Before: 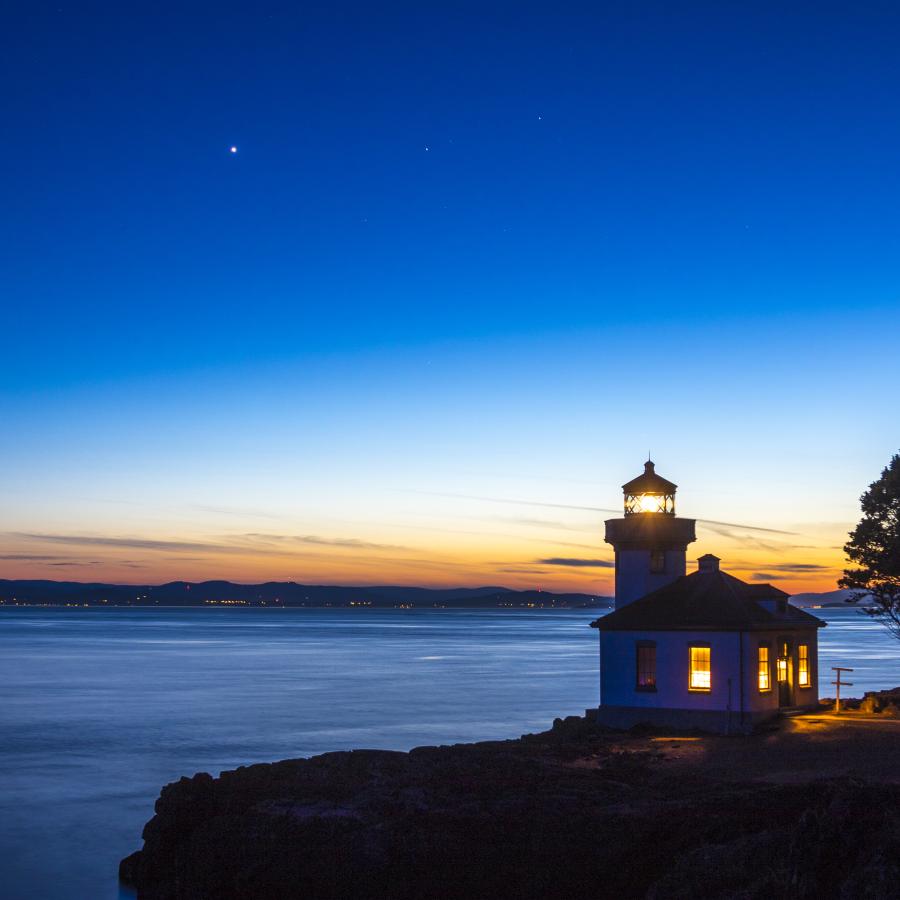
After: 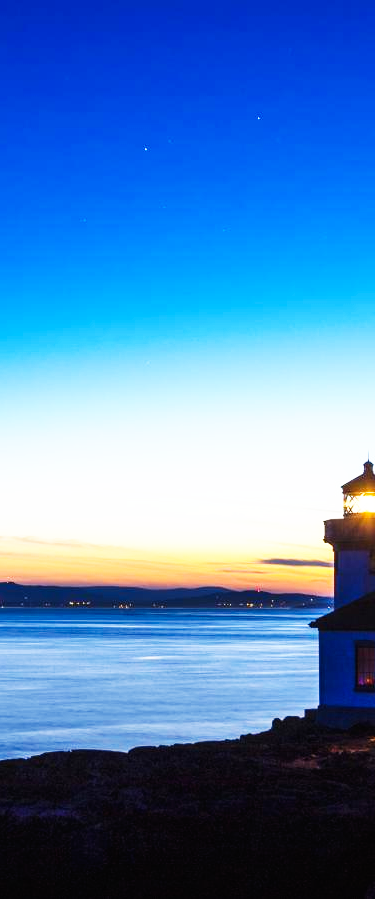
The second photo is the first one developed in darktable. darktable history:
crop: left 31.229%, right 27.105%
base curve: curves: ch0 [(0, 0) (0.007, 0.004) (0.027, 0.03) (0.046, 0.07) (0.207, 0.54) (0.442, 0.872) (0.673, 0.972) (1, 1)], preserve colors none
